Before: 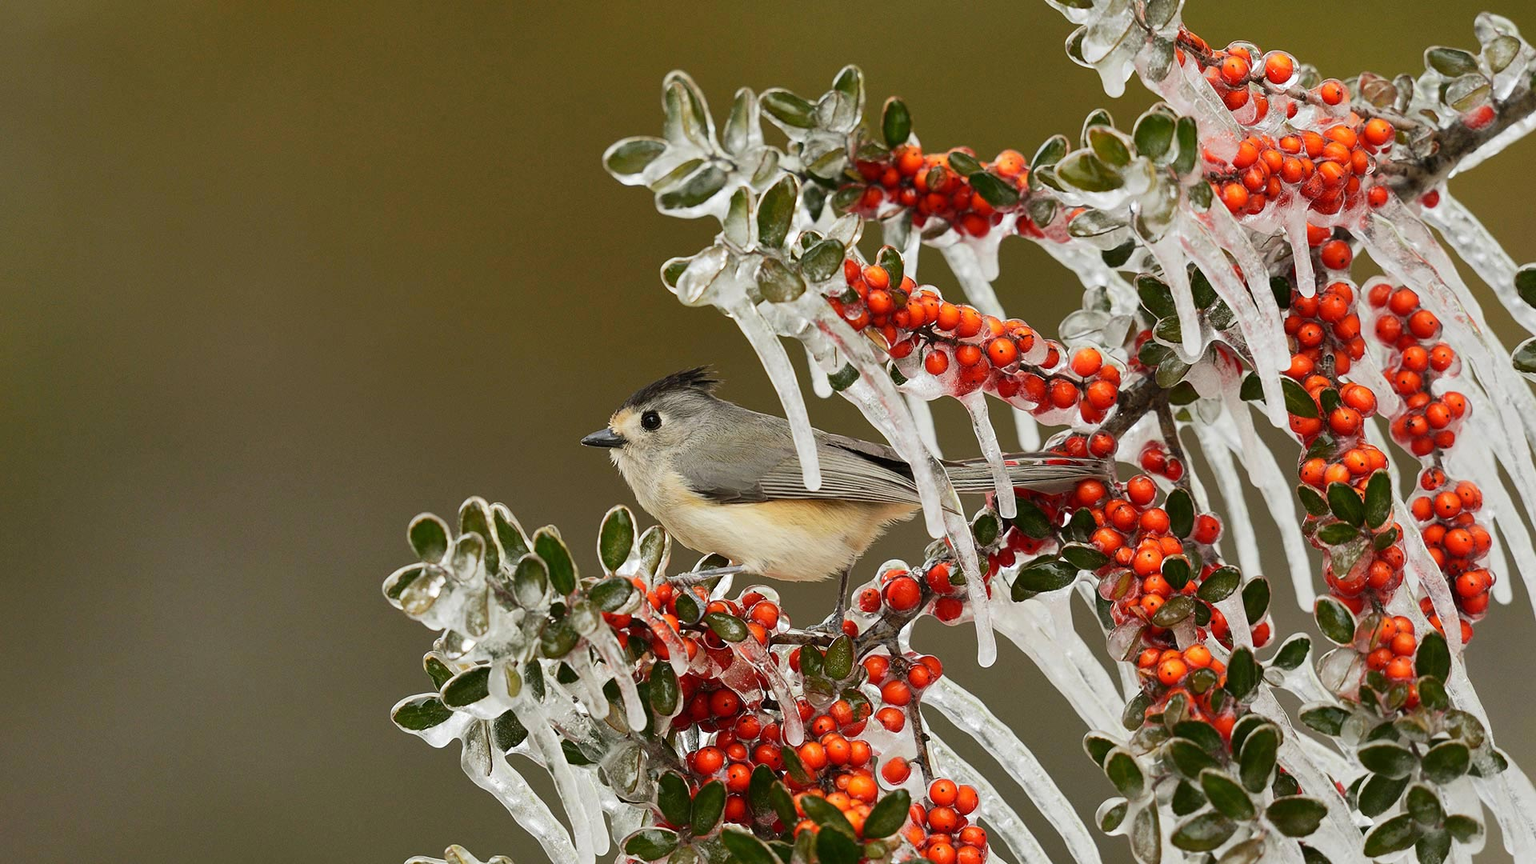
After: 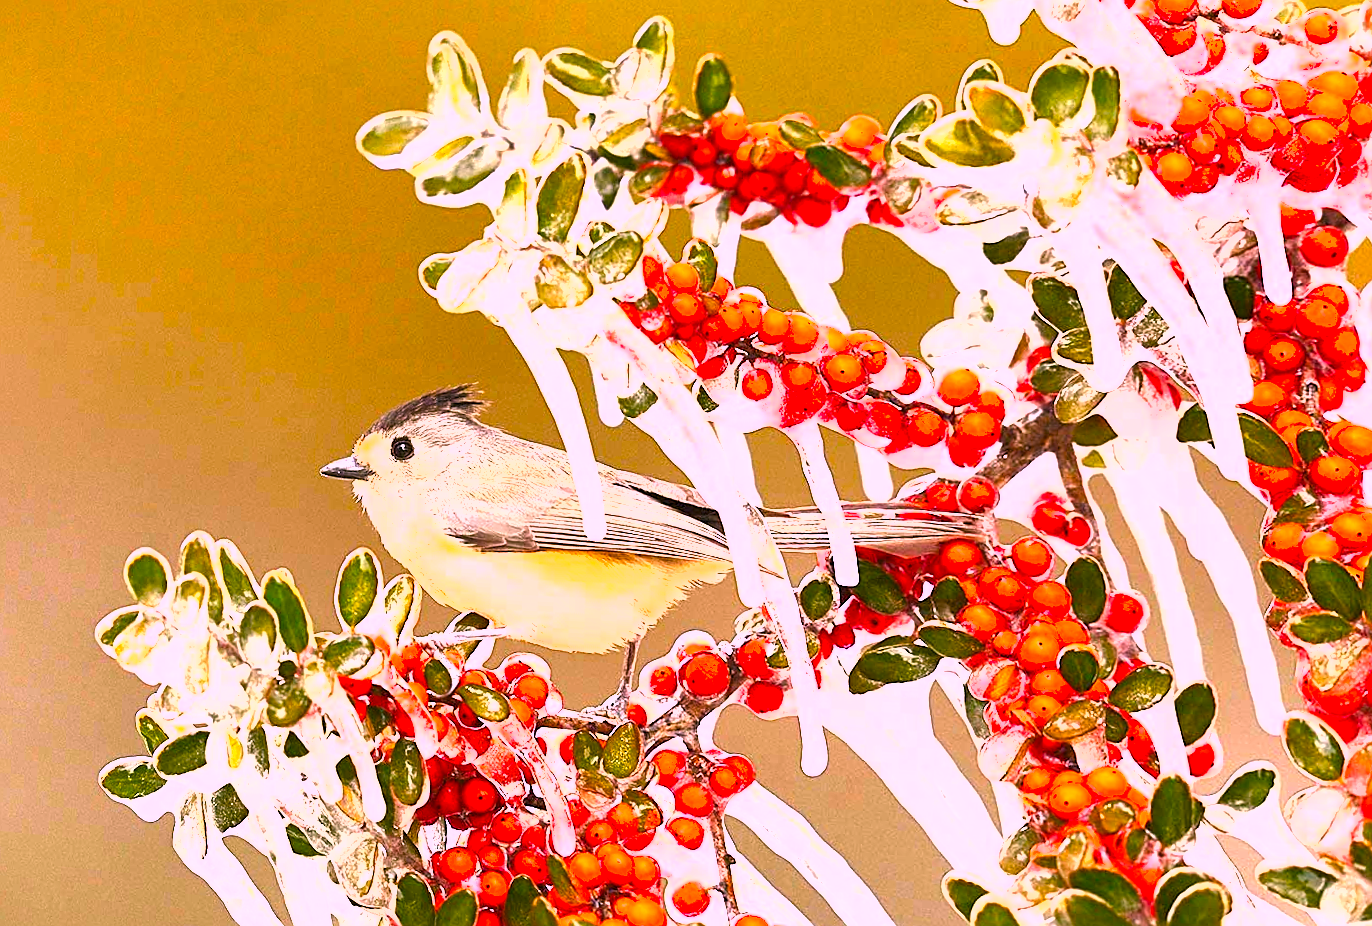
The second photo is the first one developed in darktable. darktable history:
rotate and perspective: rotation 1.69°, lens shift (vertical) -0.023, lens shift (horizontal) -0.291, crop left 0.025, crop right 0.988, crop top 0.092, crop bottom 0.842
exposure: black level correction 0, exposure 2.138 EV, compensate exposure bias true, compensate highlight preservation false
color balance rgb: perceptual saturation grading › global saturation 30%, global vibrance 20%
white balance: red 1.188, blue 1.11
shadows and highlights: radius 125.46, shadows 30.51, highlights -30.51, low approximation 0.01, soften with gaussian
crop: left 13.443%, right 13.31%
sharpen: on, module defaults
